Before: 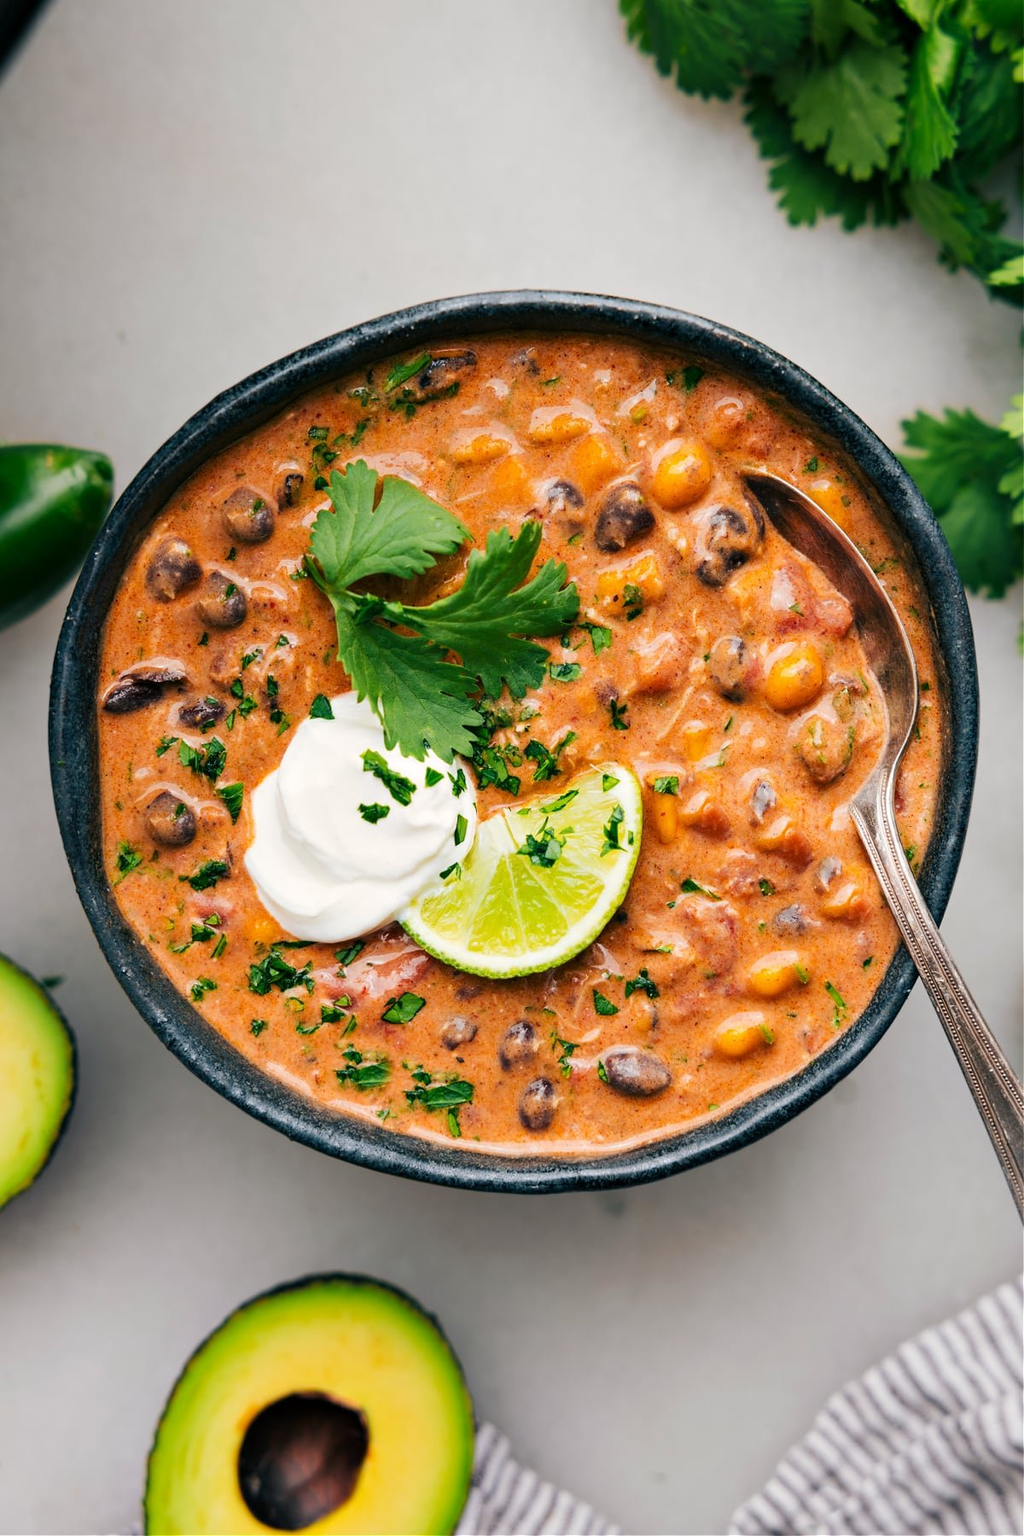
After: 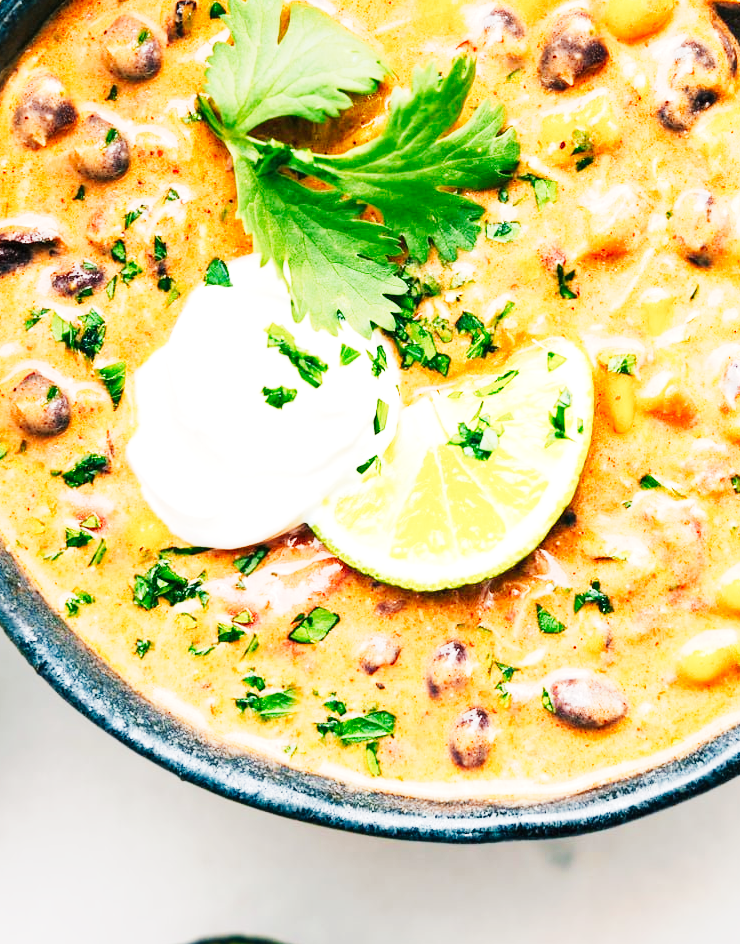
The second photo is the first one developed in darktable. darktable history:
velvia: strength 10.47%
base curve: curves: ch0 [(0, 0) (0.088, 0.125) (0.176, 0.251) (0.354, 0.501) (0.613, 0.749) (1, 0.877)], preserve colors none
crop: left 13.3%, top 30.939%, right 24.714%, bottom 15.824%
exposure: black level correction 0, exposure 1.123 EV, compensate highlight preservation false
tone curve: curves: ch0 [(0, 0) (0.003, 0.002) (0.011, 0.009) (0.025, 0.019) (0.044, 0.031) (0.069, 0.04) (0.1, 0.059) (0.136, 0.092) (0.177, 0.134) (0.224, 0.192) (0.277, 0.262) (0.335, 0.348) (0.399, 0.446) (0.468, 0.554) (0.543, 0.646) (0.623, 0.731) (0.709, 0.807) (0.801, 0.867) (0.898, 0.931) (1, 1)], preserve colors none
